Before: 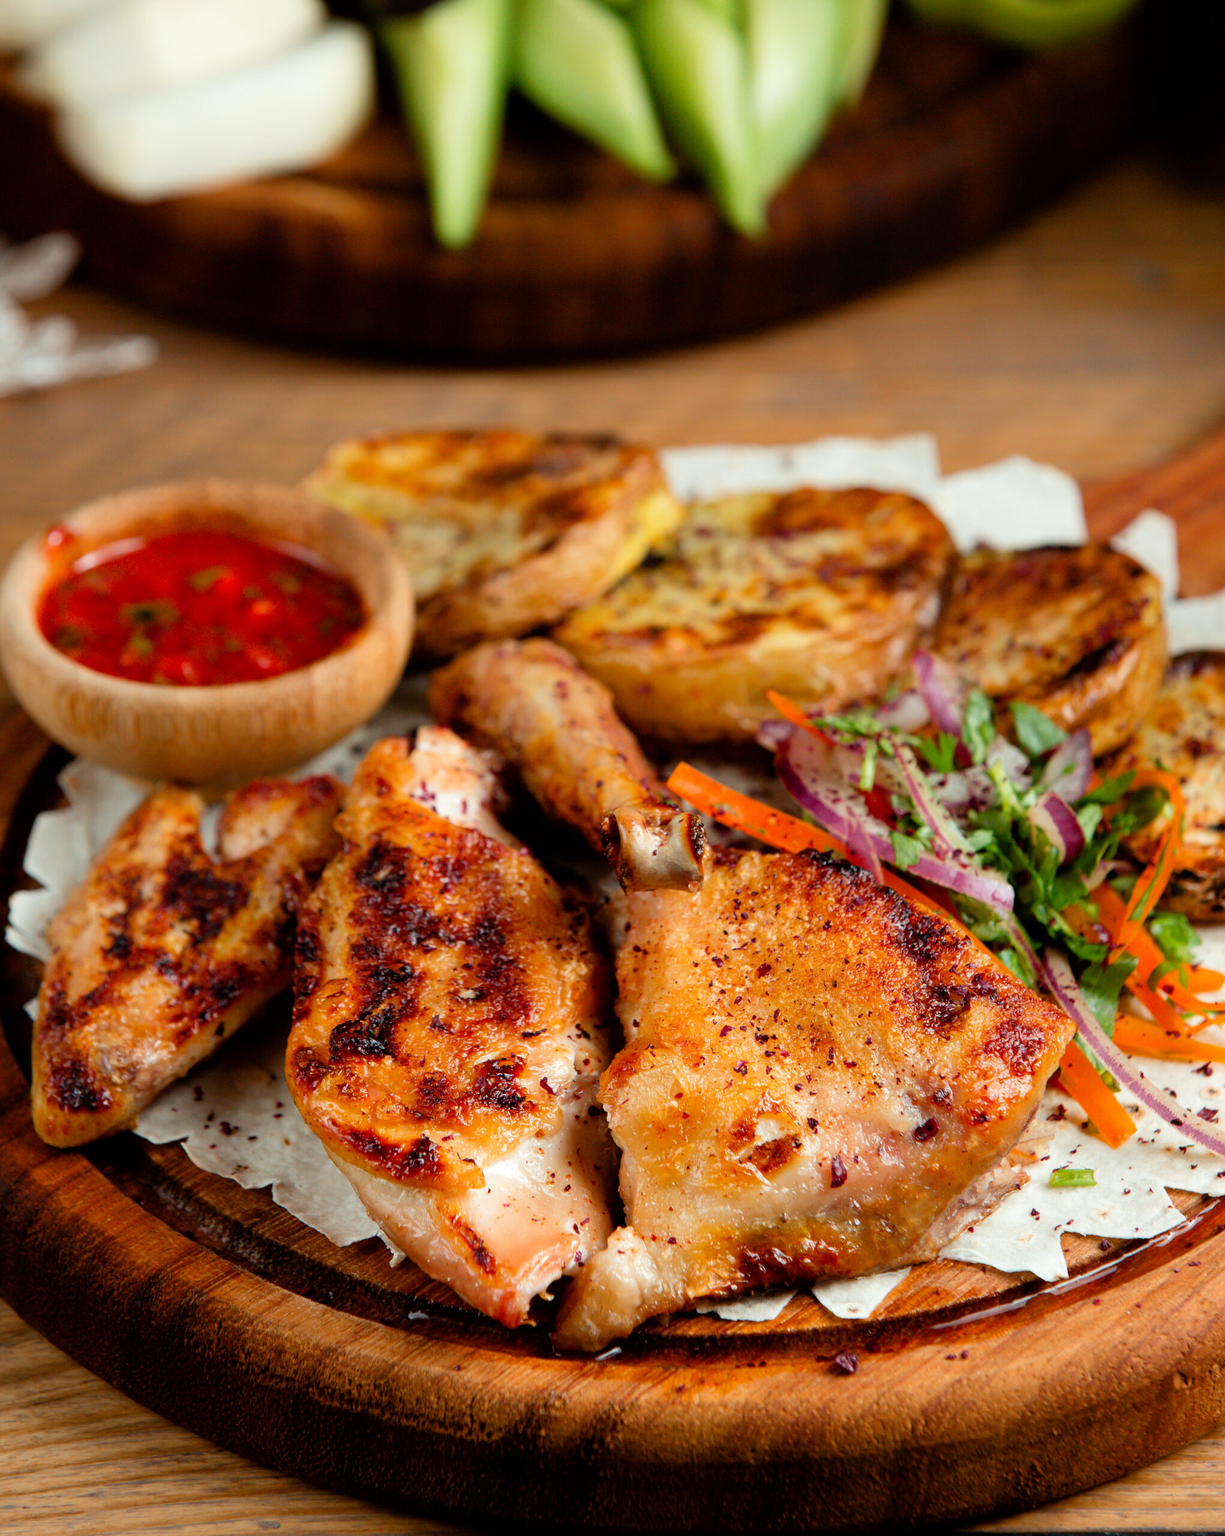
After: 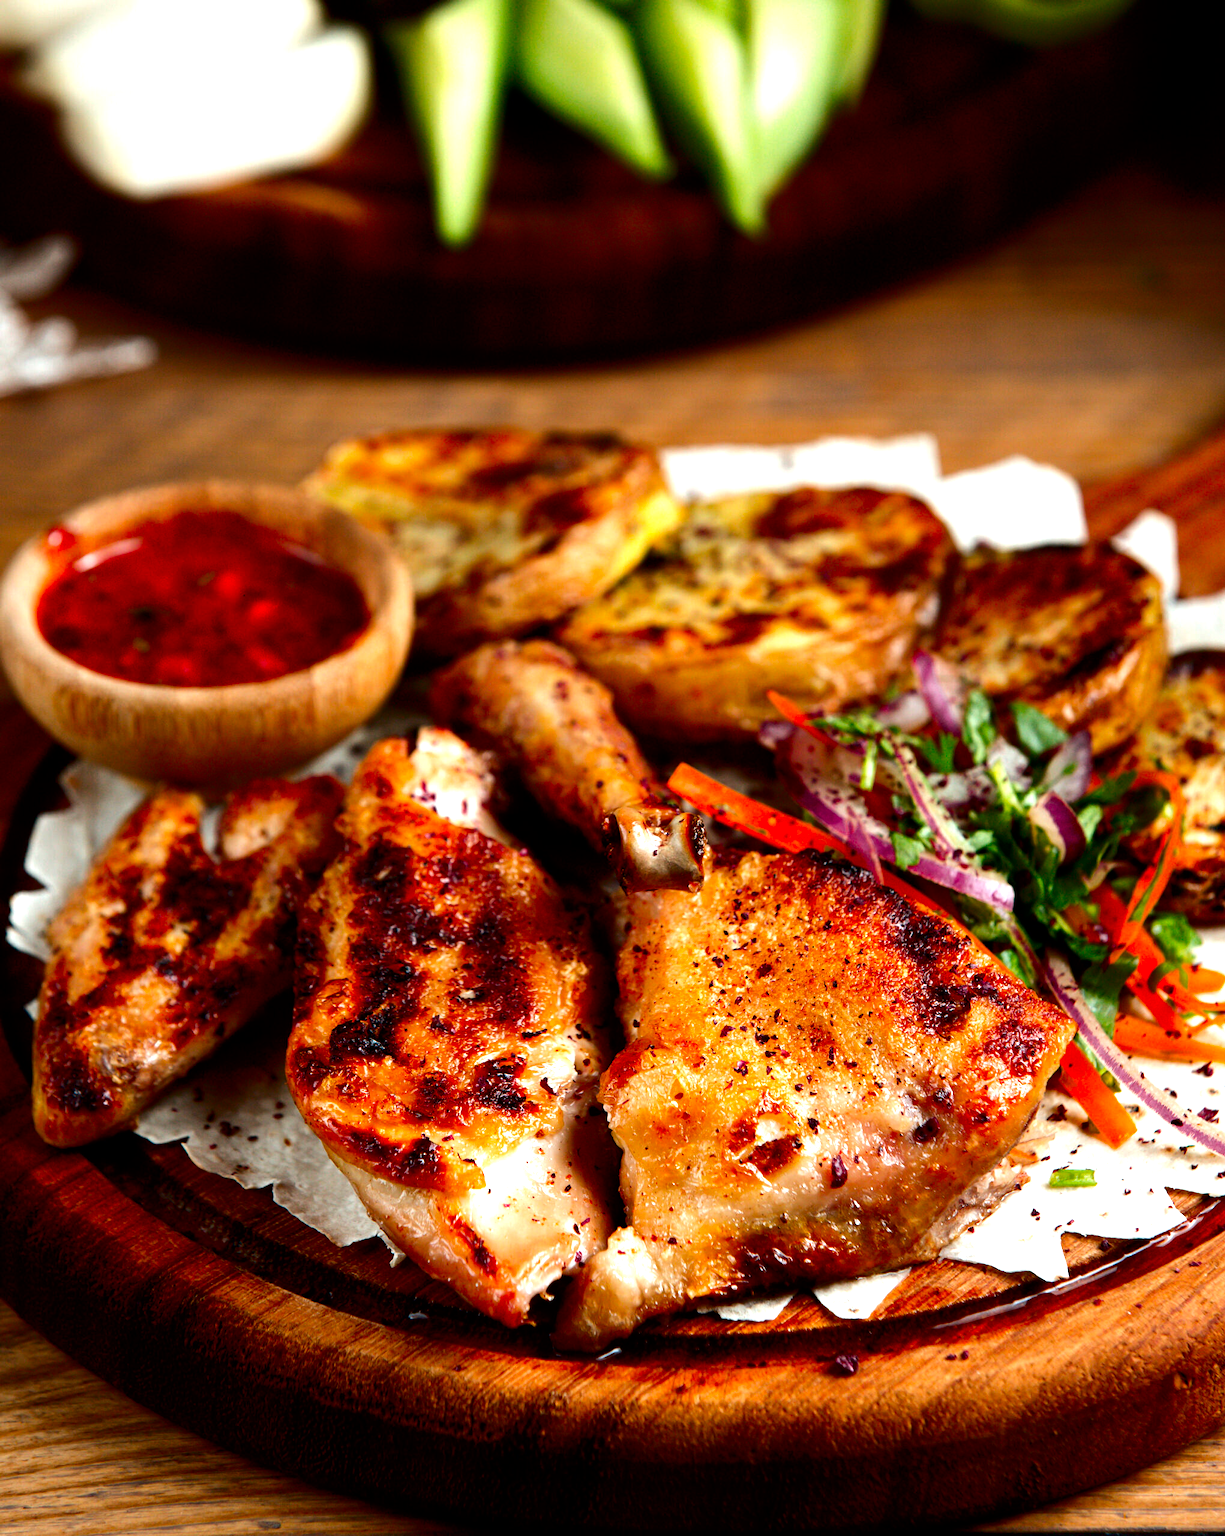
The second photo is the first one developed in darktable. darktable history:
tone equalizer: -8 EV -0.75 EV, -7 EV -0.7 EV, -6 EV -0.6 EV, -5 EV -0.4 EV, -3 EV 0.4 EV, -2 EV 0.6 EV, -1 EV 0.7 EV, +0 EV 0.75 EV, edges refinement/feathering 500, mask exposure compensation -1.57 EV, preserve details no
white balance: red 1.004, blue 1.024
contrast brightness saturation: brightness -0.25, saturation 0.2
color balance: mode lift, gamma, gain (sRGB)
